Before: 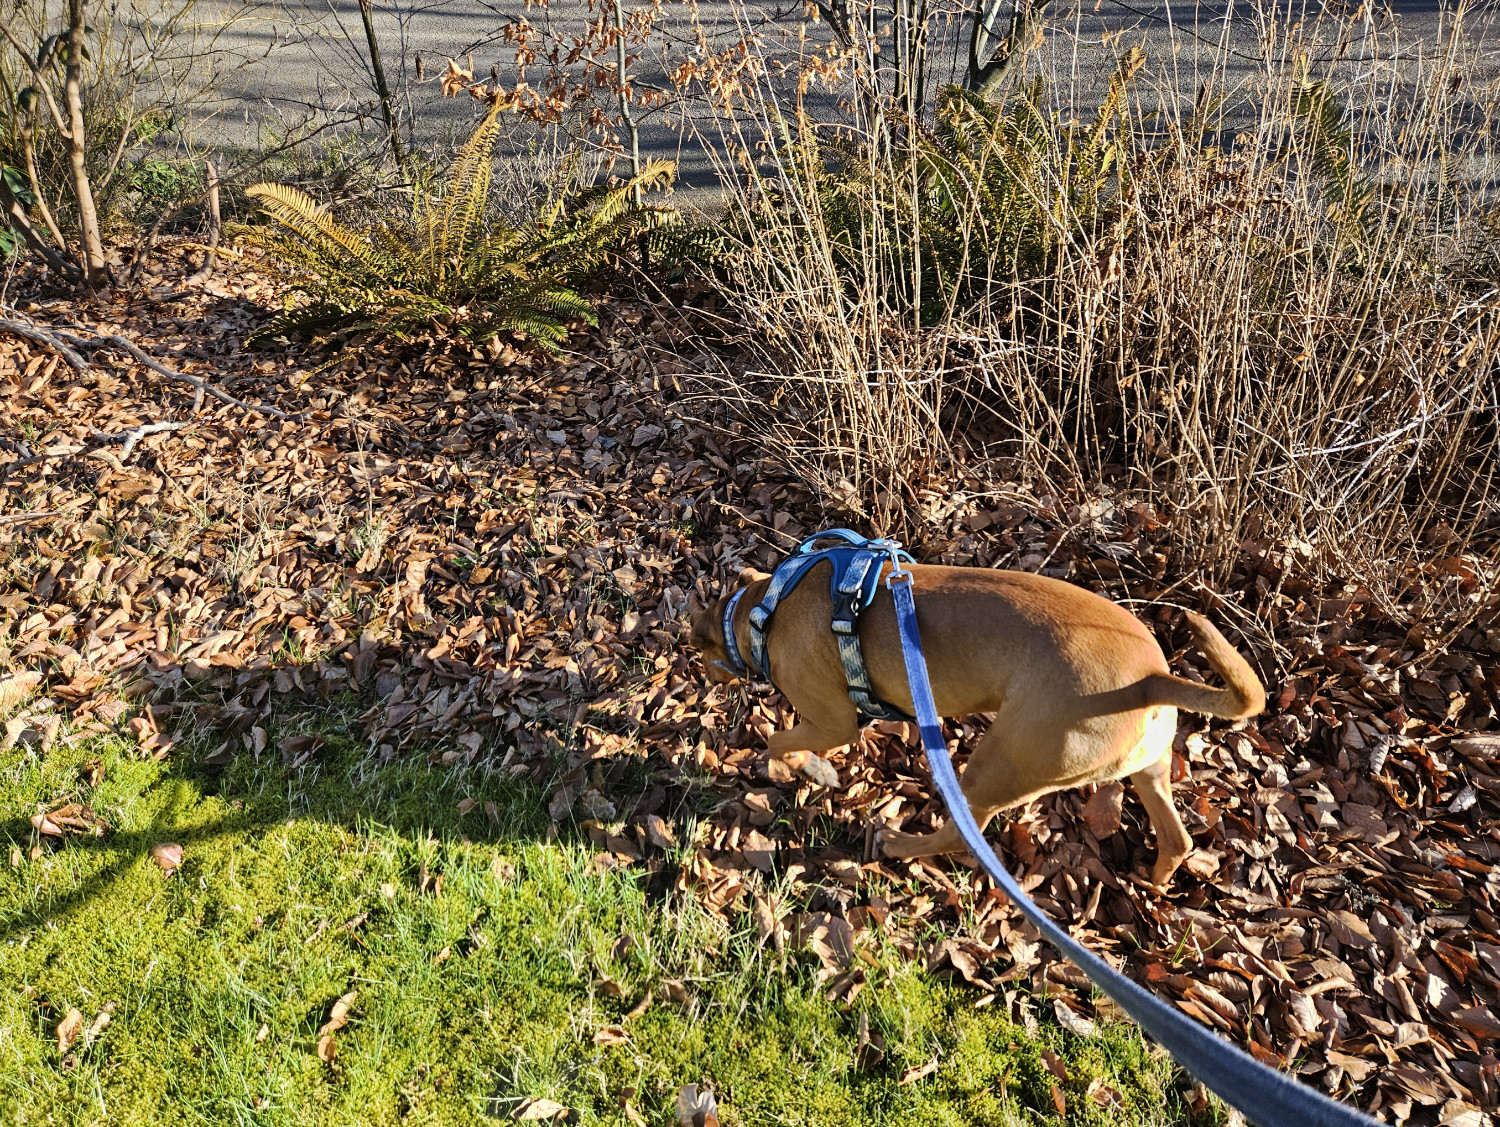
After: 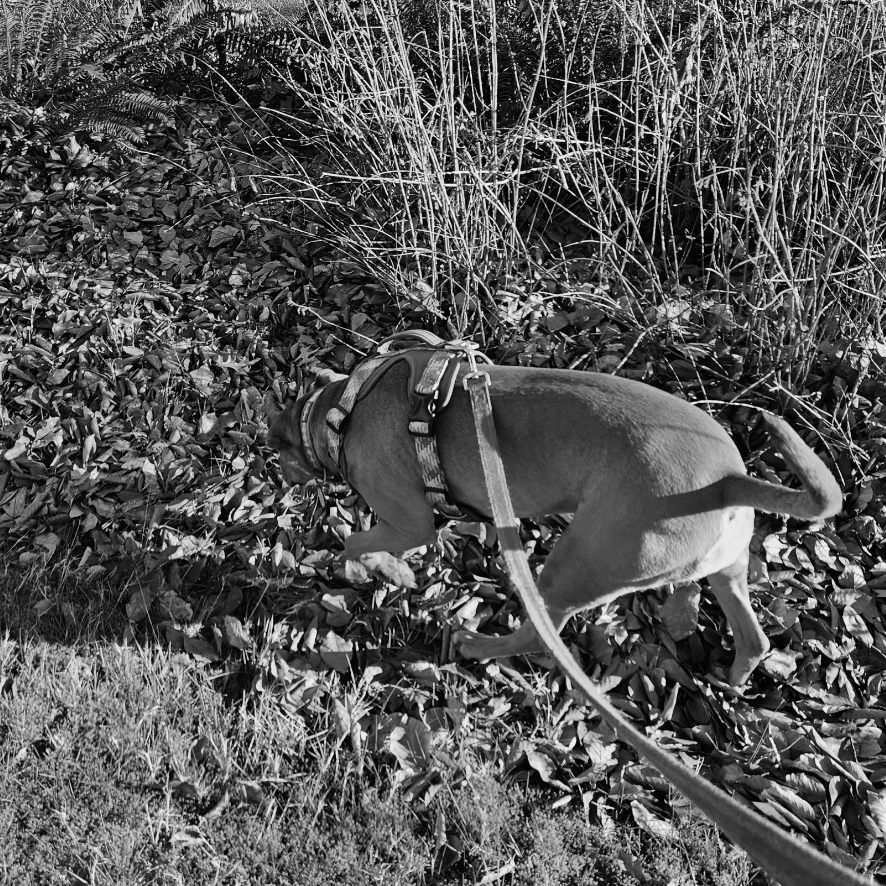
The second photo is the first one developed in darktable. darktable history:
color calibration: output gray [0.21, 0.42, 0.37, 0], gray › normalize channels true, illuminant same as pipeline (D50), adaptation XYZ, x 0.346, y 0.359, gamut compression 0
crop and rotate: left 28.256%, top 17.734%, right 12.656%, bottom 3.573%
